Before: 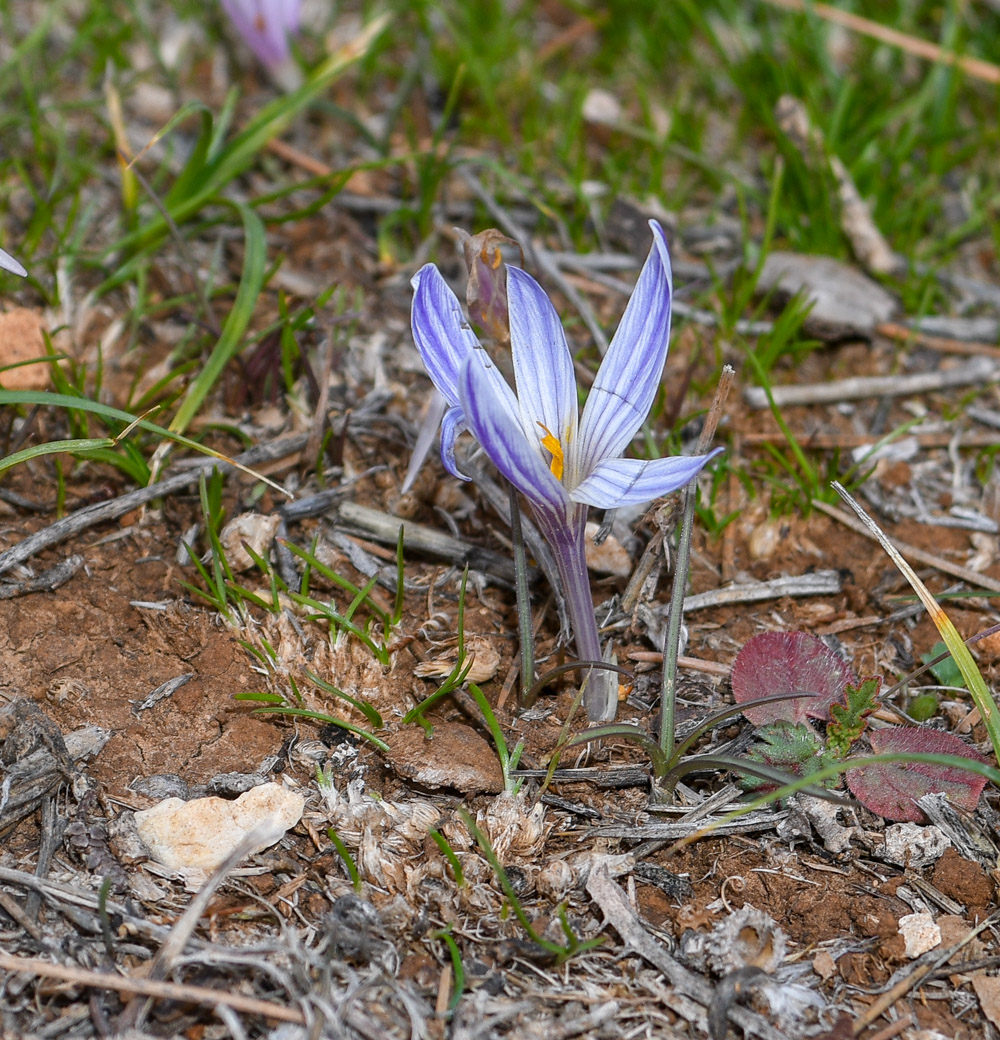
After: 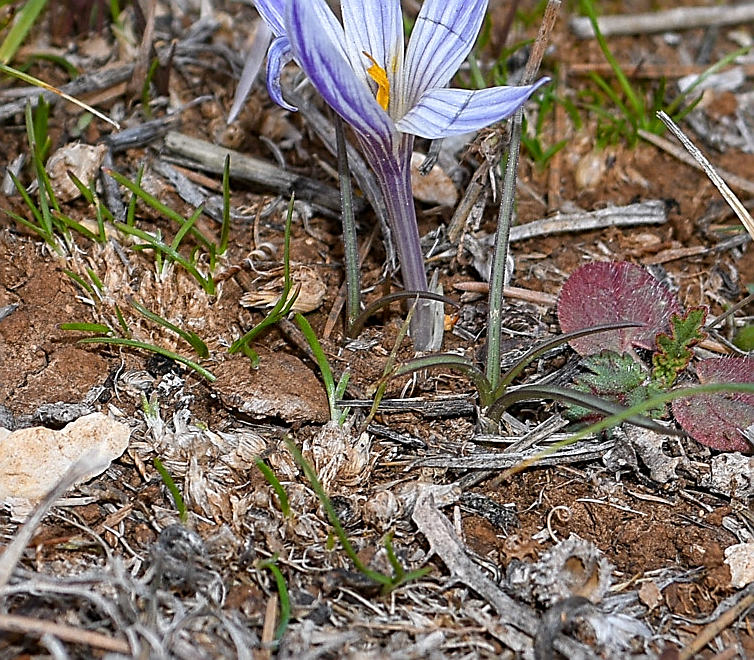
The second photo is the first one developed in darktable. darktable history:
sharpen: amount 1.015
crop and rotate: left 17.439%, top 35.583%, right 7.074%, bottom 0.91%
tone equalizer: on, module defaults
